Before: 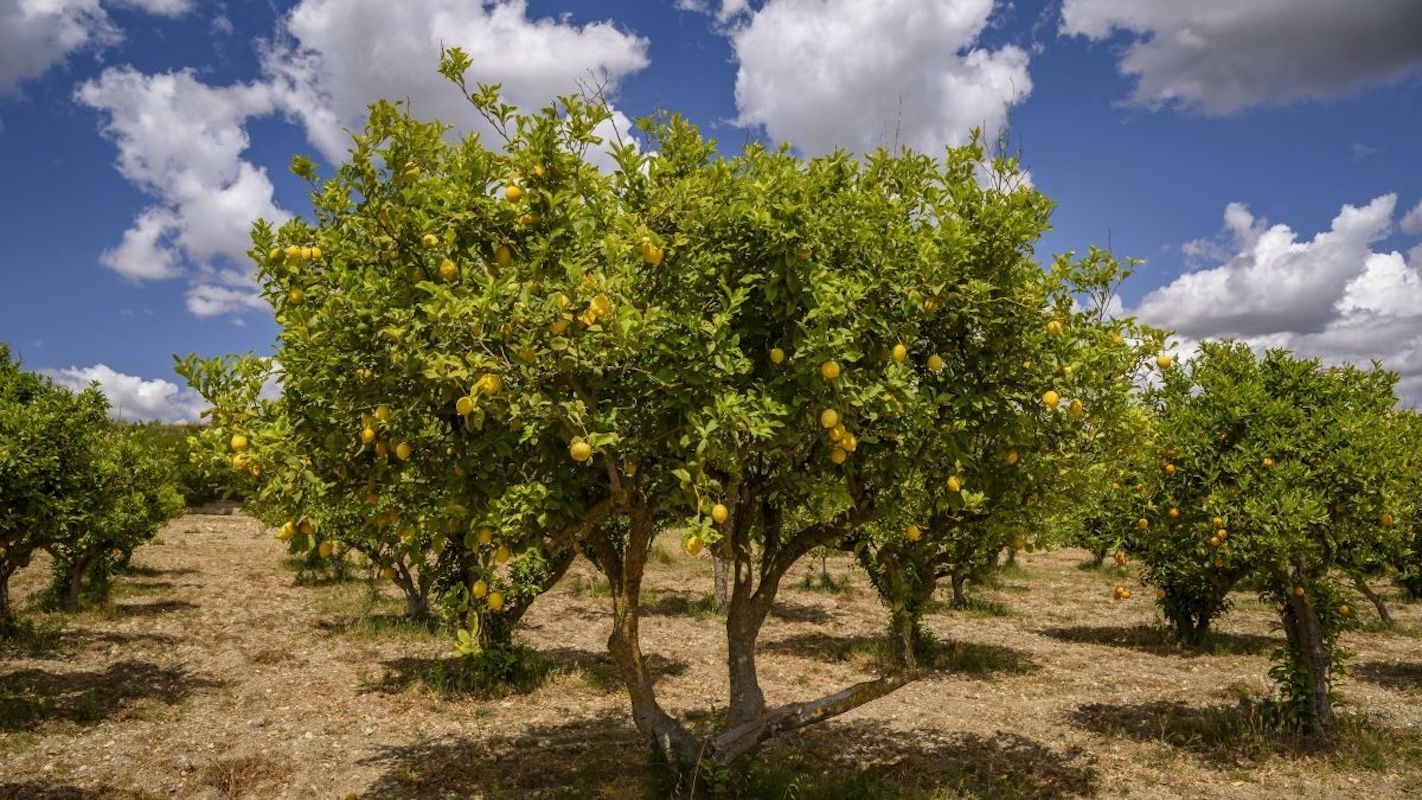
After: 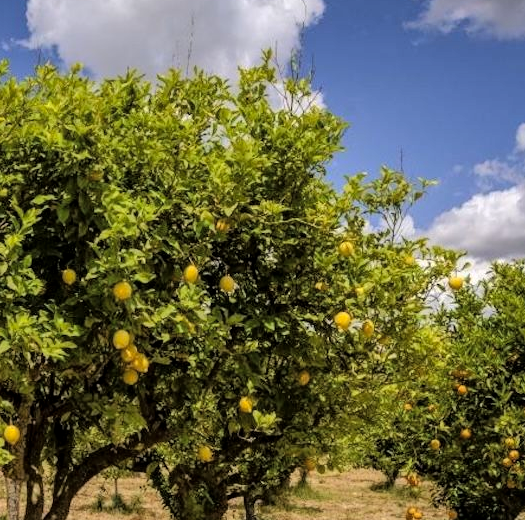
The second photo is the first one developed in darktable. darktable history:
local contrast: highlights 101%, shadows 97%, detail 119%, midtone range 0.2
tone curve: curves: ch0 [(0, 0) (0.003, 0) (0.011, 0.002) (0.025, 0.004) (0.044, 0.007) (0.069, 0.015) (0.1, 0.025) (0.136, 0.04) (0.177, 0.09) (0.224, 0.152) (0.277, 0.239) (0.335, 0.335) (0.399, 0.43) (0.468, 0.524) (0.543, 0.621) (0.623, 0.712) (0.709, 0.792) (0.801, 0.871) (0.898, 0.951) (1, 1)], color space Lab, linked channels, preserve colors none
shadows and highlights: on, module defaults
crop and rotate: left 49.804%, top 10.099%, right 13.209%, bottom 24.863%
